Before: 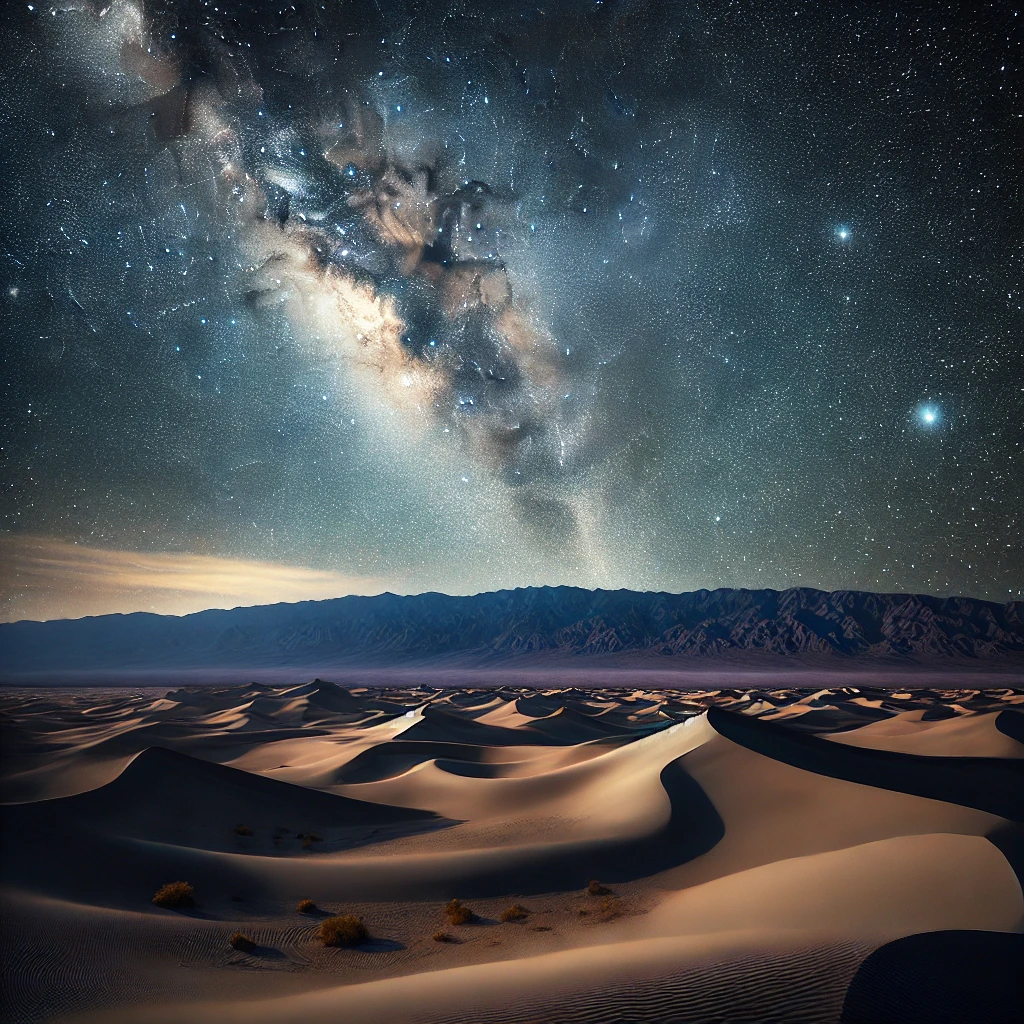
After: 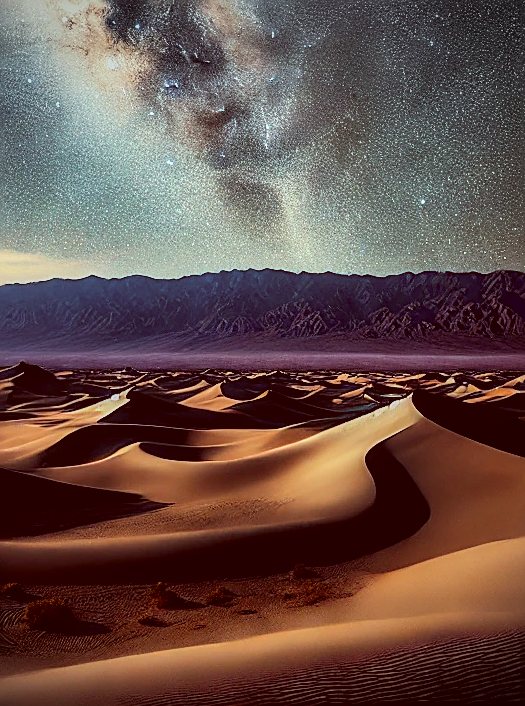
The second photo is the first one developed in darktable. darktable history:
crop and rotate: left 28.829%, top 31.027%, right 19.855%
color correction: highlights a* -7.05, highlights b* -0.147, shadows a* 20.51, shadows b* 11.35
local contrast: on, module defaults
sharpen: amount 0.74
color balance rgb: linear chroma grading › global chroma 14.752%, perceptual saturation grading › global saturation 1.658%, perceptual saturation grading › highlights -2.324%, perceptual saturation grading › mid-tones 4.432%, perceptual saturation grading › shadows 6.991%, perceptual brilliance grading › global brilliance 15.424%, perceptual brilliance grading › shadows -34.57%, global vibrance 20%
vignetting: fall-off radius 60.36%, center (-0.037, 0.148)
filmic rgb: black relative exposure -7.65 EV, white relative exposure 4.56 EV, hardness 3.61, color science v6 (2022)
